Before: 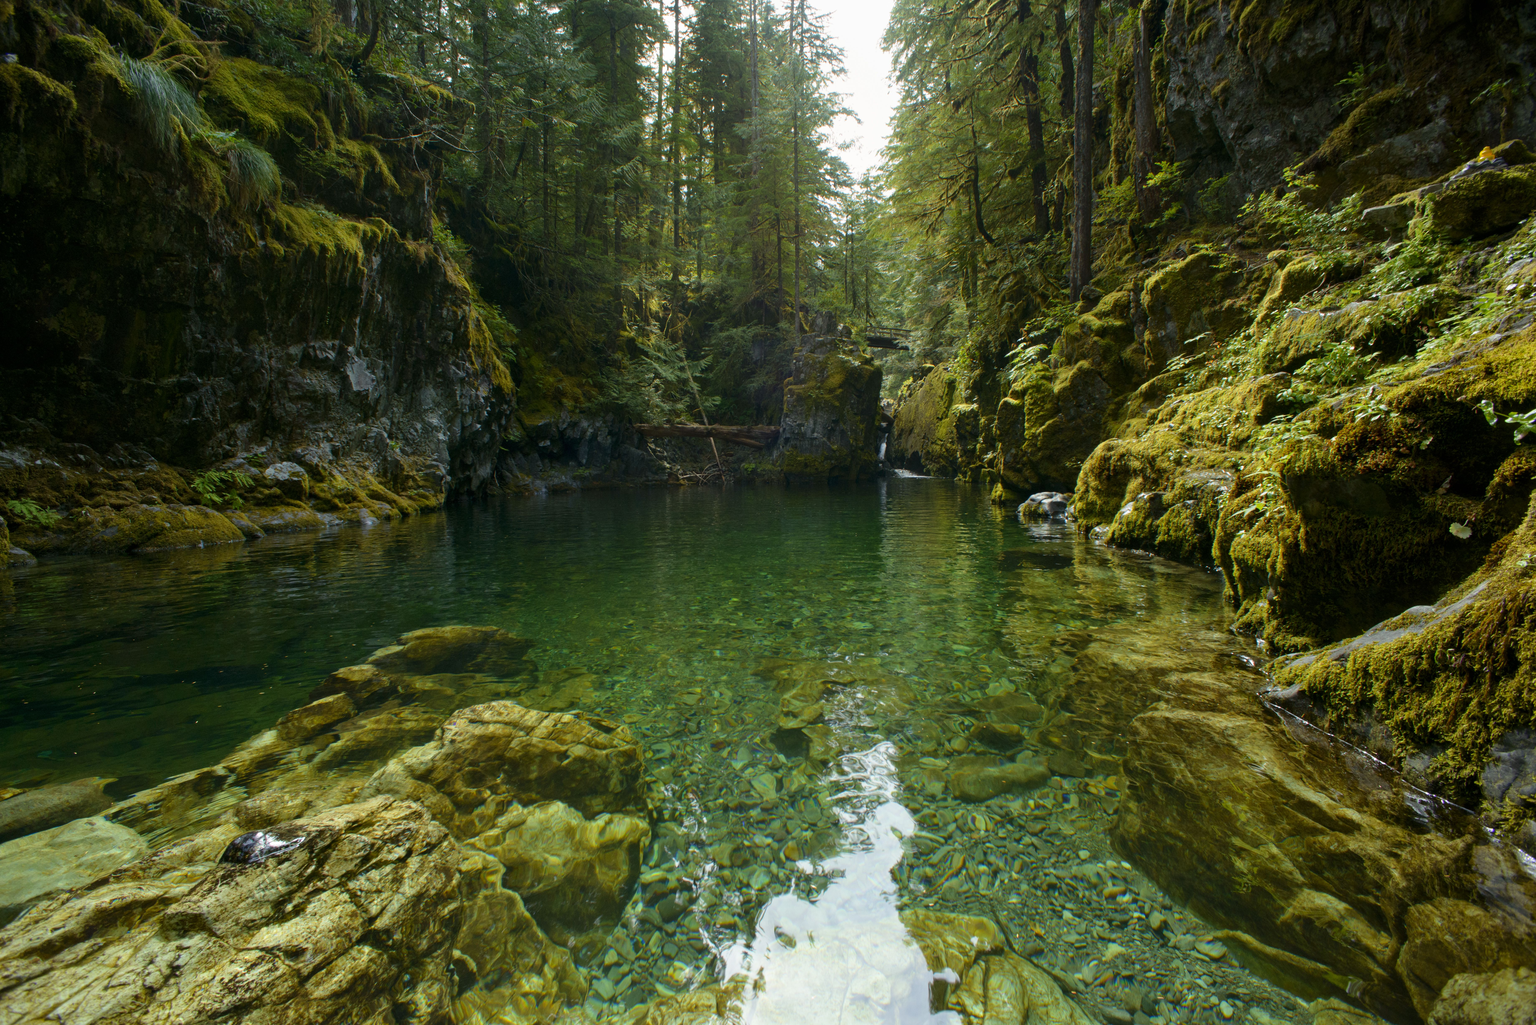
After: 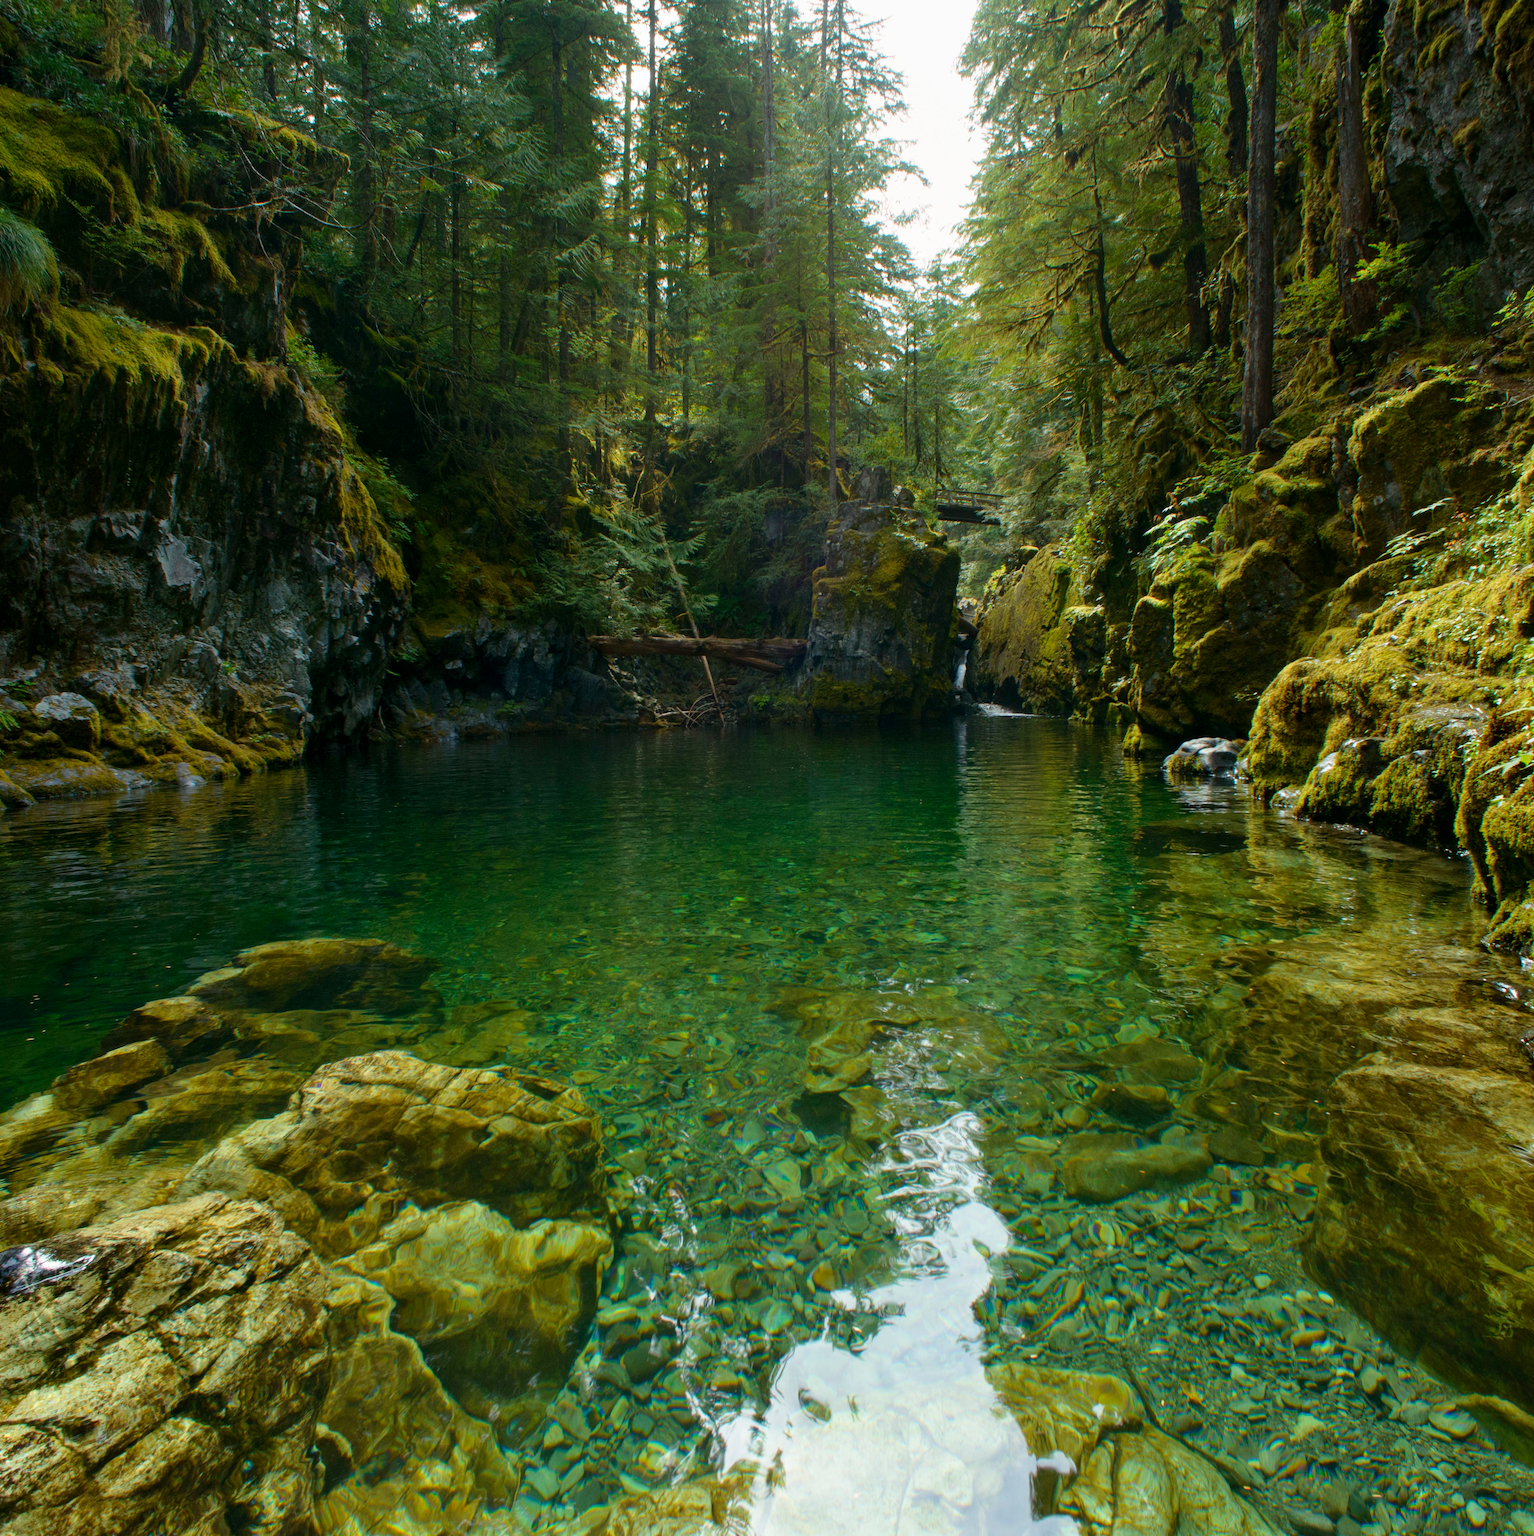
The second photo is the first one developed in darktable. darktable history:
crop and rotate: left 15.754%, right 17.579%
white balance: emerald 1
